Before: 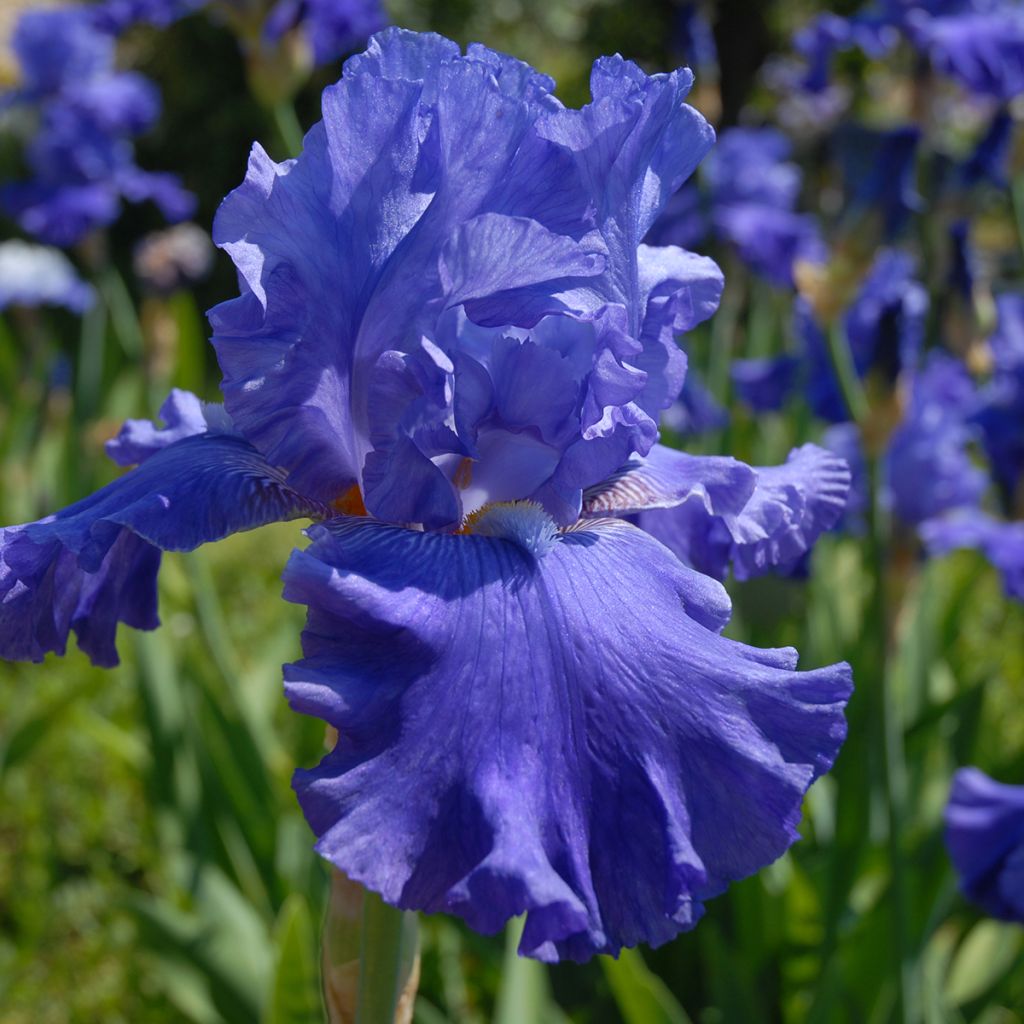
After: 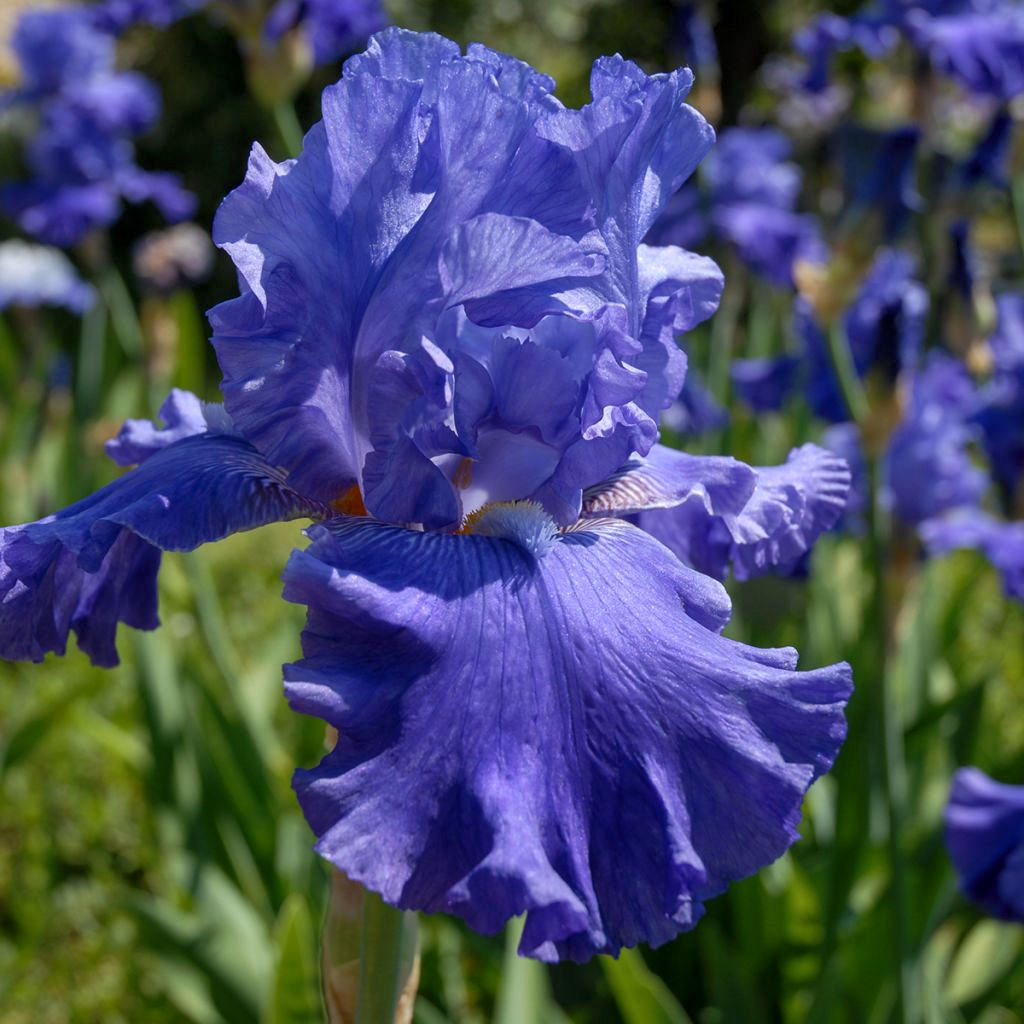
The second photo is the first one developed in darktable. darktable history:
local contrast: on, module defaults
color calibration: x 0.341, y 0.353, temperature 5158.15 K
